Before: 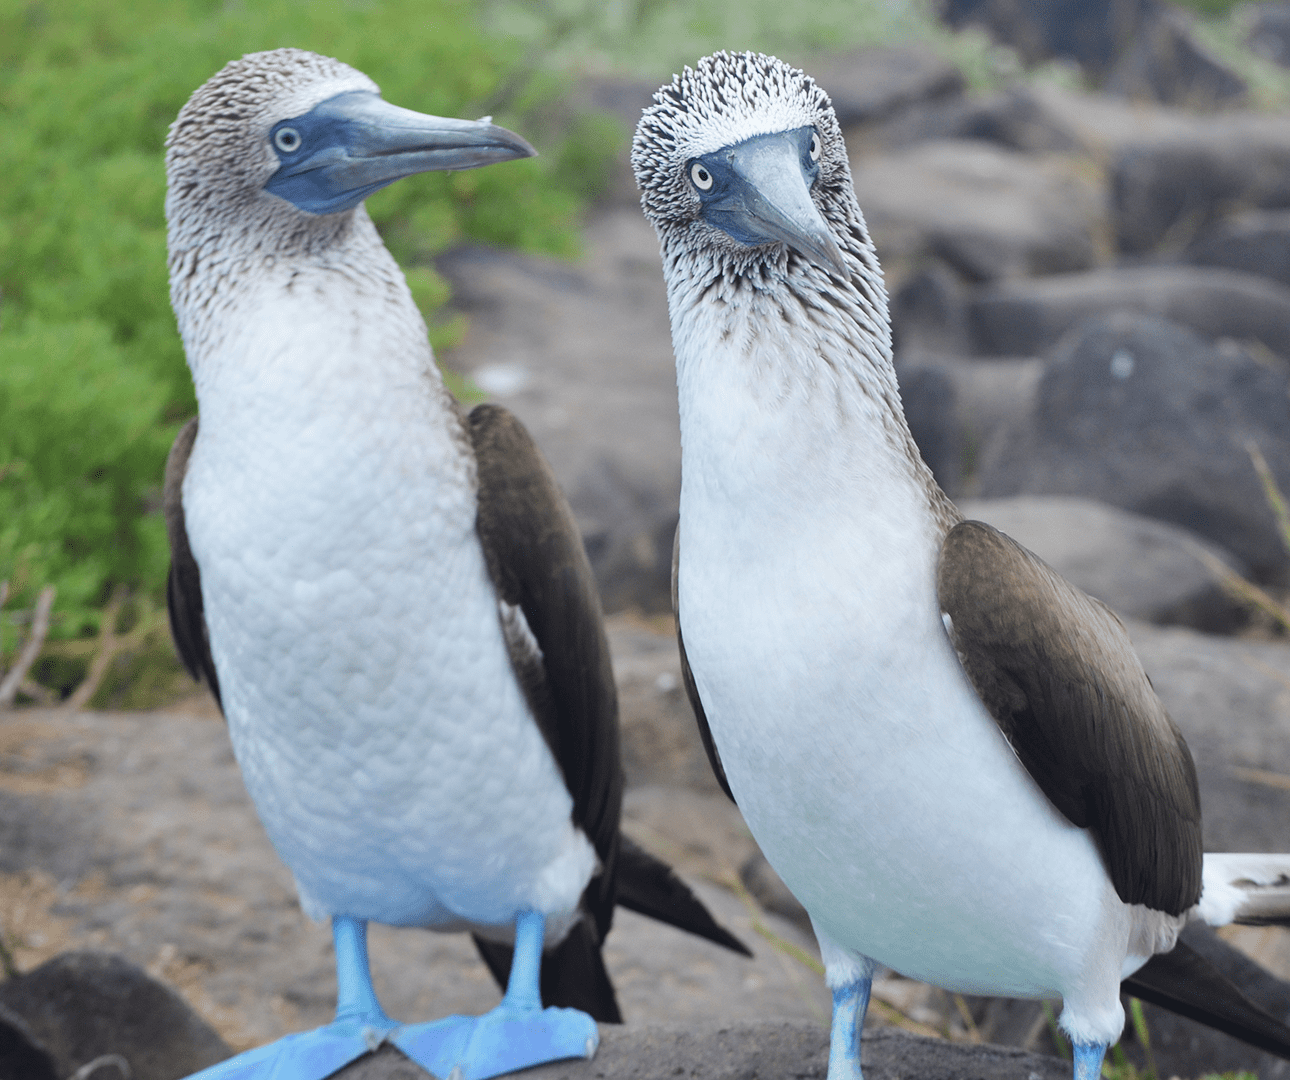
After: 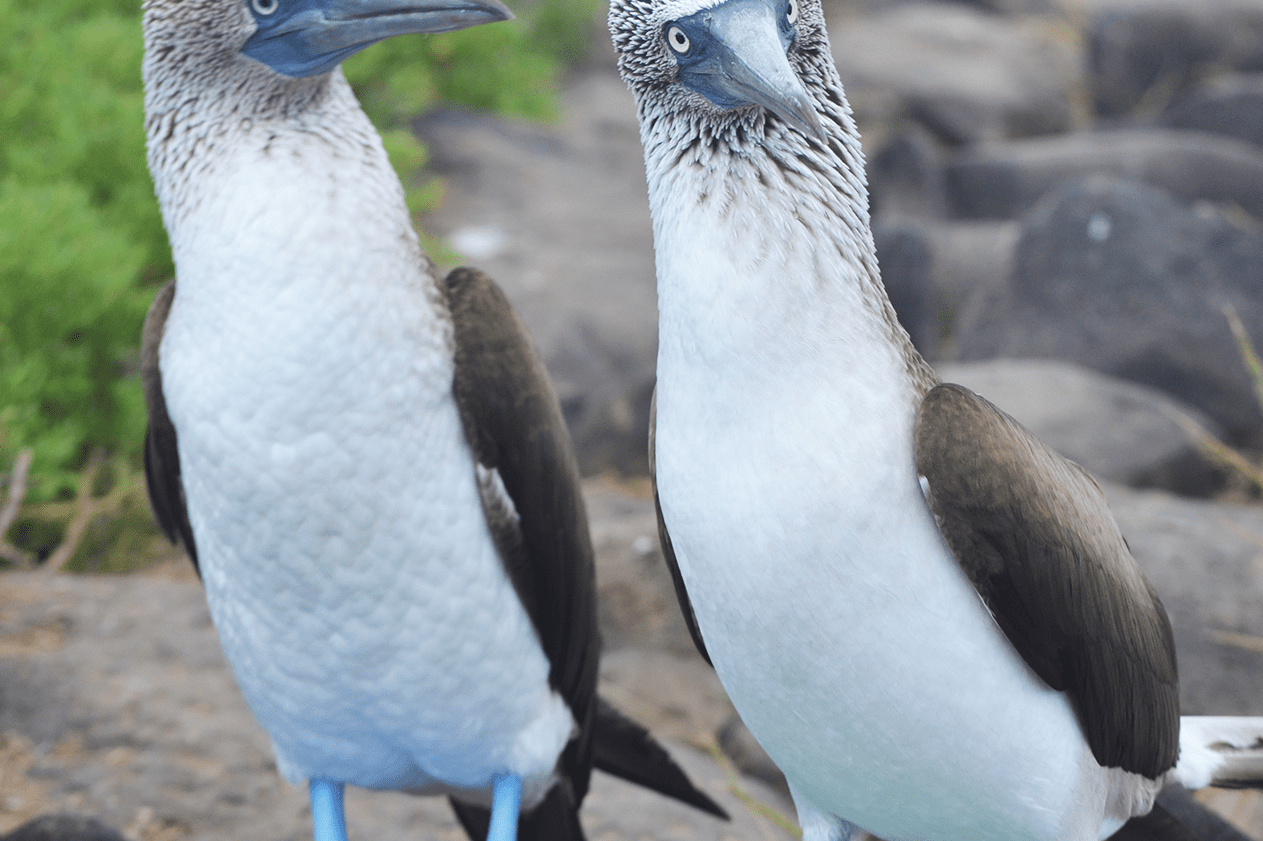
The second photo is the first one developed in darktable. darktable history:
exposure: black level correction -0.005, exposure 0.054 EV, compensate highlight preservation false
crop and rotate: left 1.814%, top 12.818%, right 0.25%, bottom 9.225%
contrast brightness saturation: contrast 0.05
